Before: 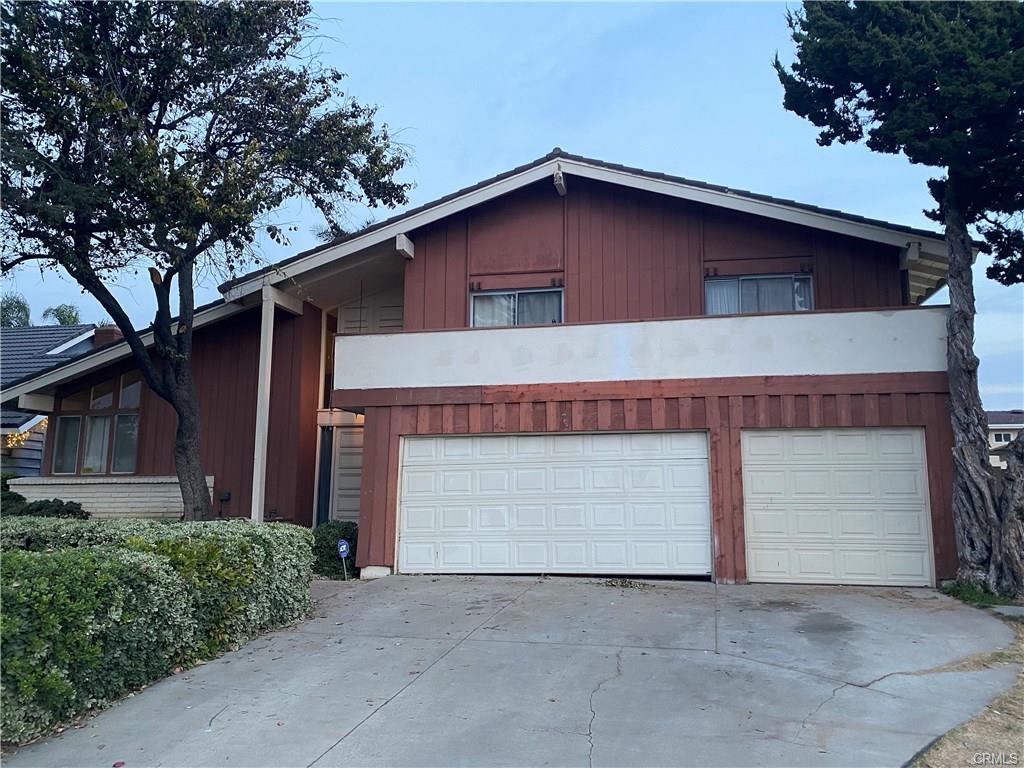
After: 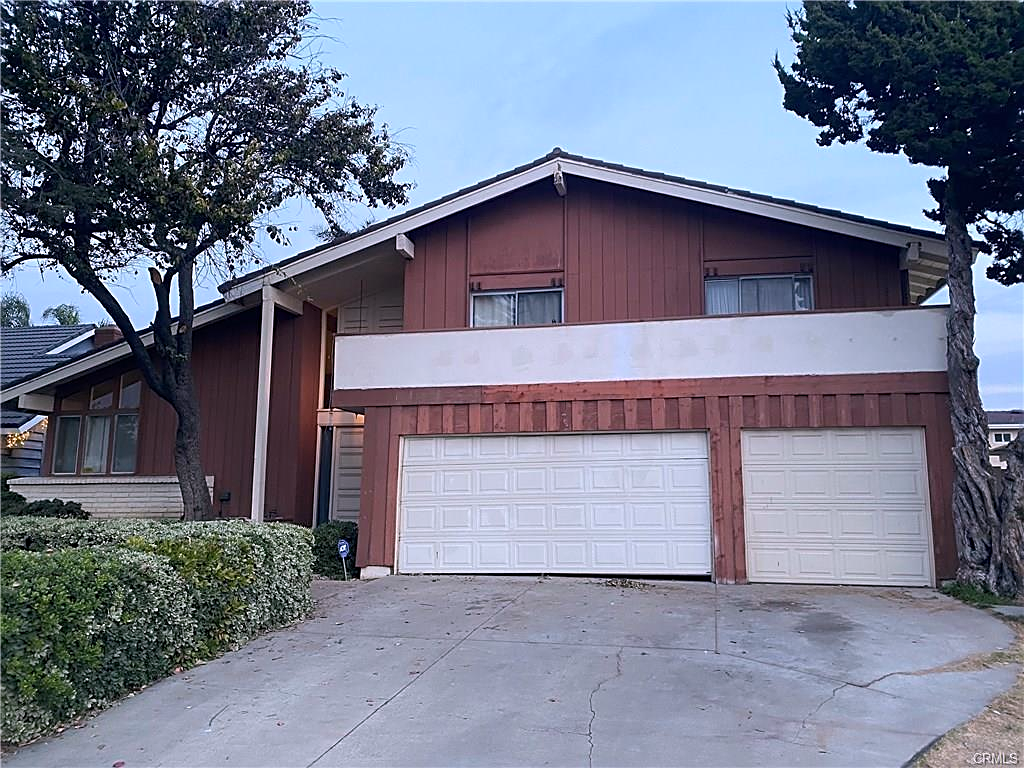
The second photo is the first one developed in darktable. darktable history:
sharpen: on, module defaults
white balance: red 1.05, blue 1.072
